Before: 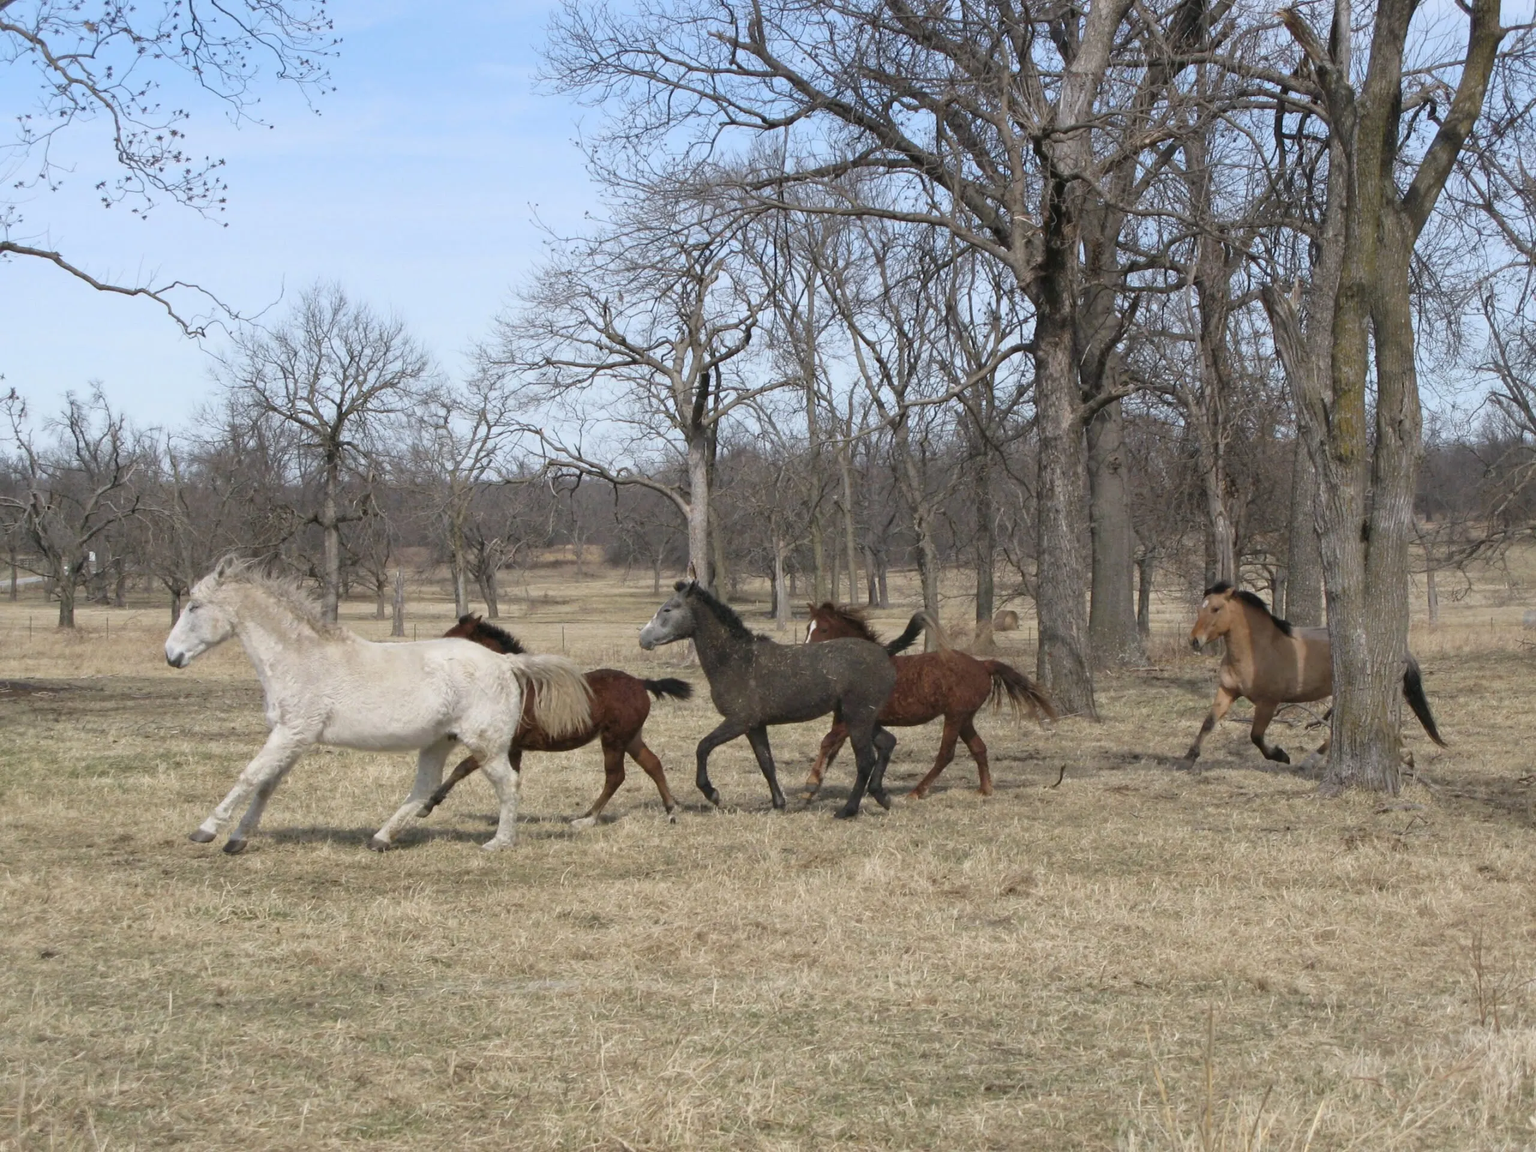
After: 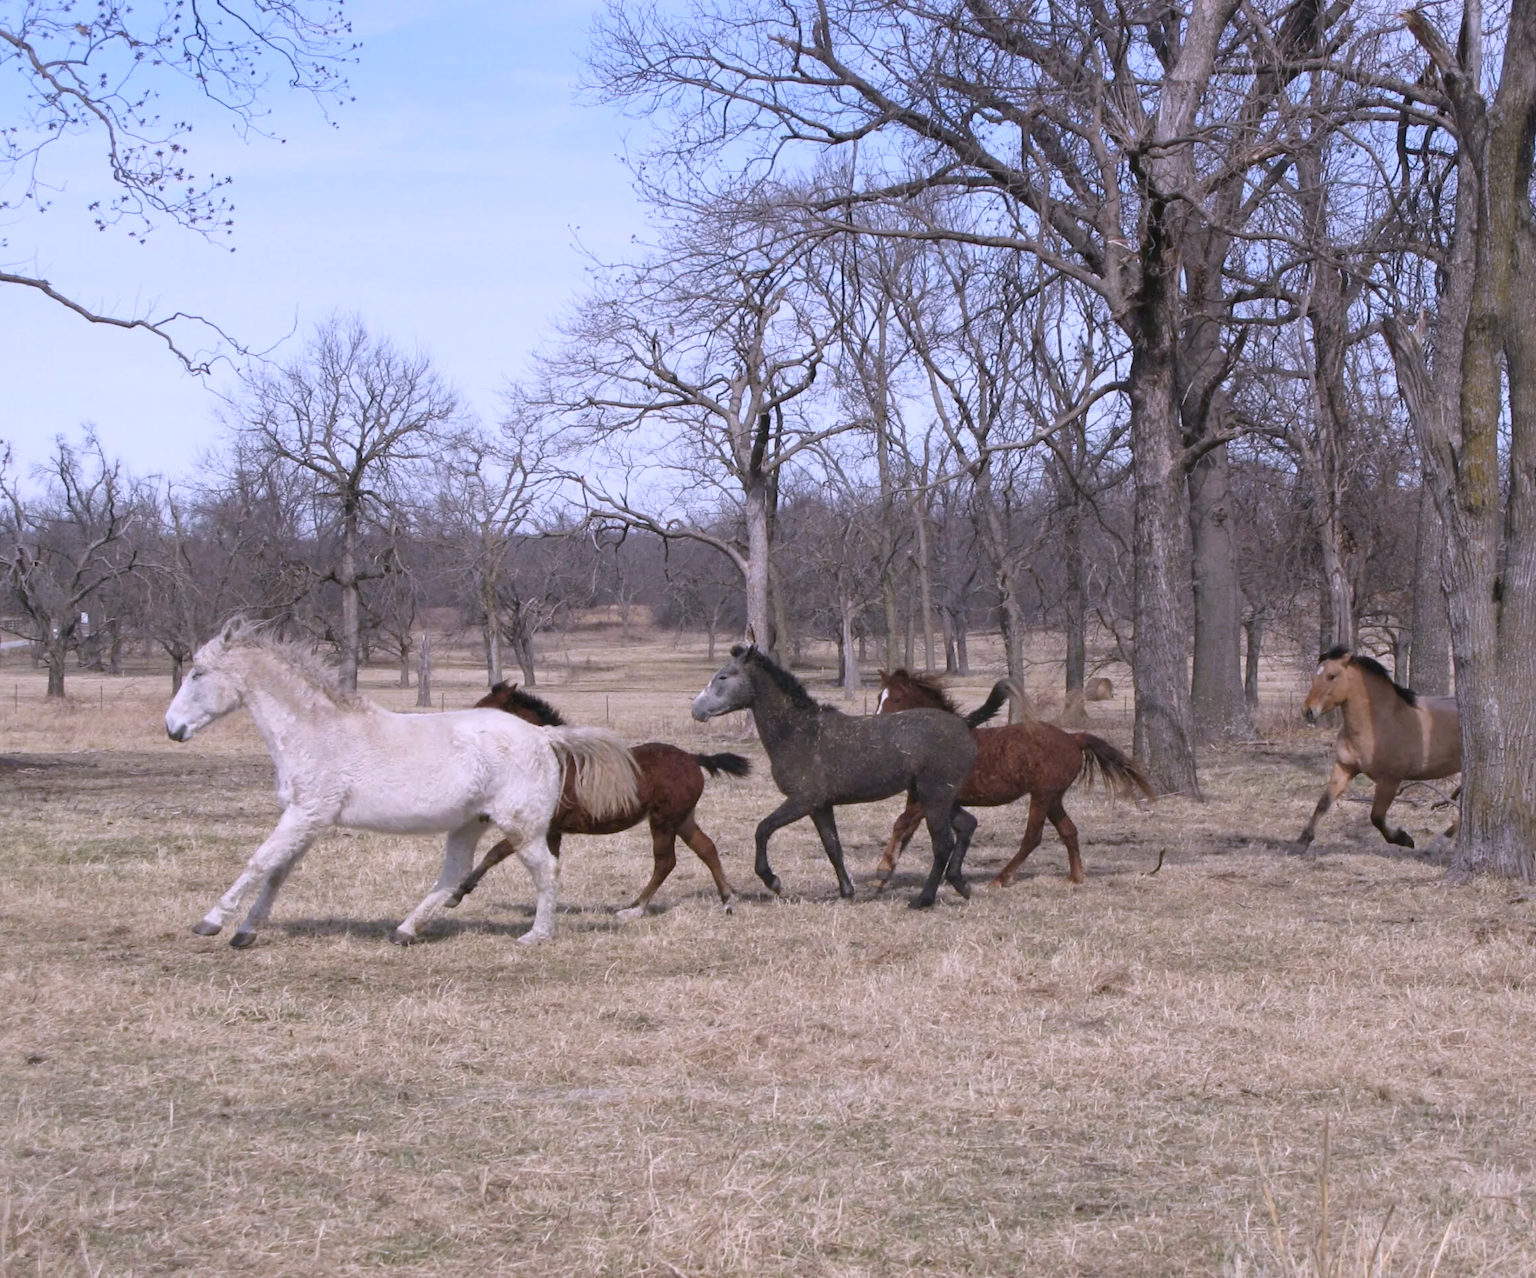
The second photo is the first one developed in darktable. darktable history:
crop and rotate: left 1.088%, right 8.807%
white balance: red 1.042, blue 1.17
